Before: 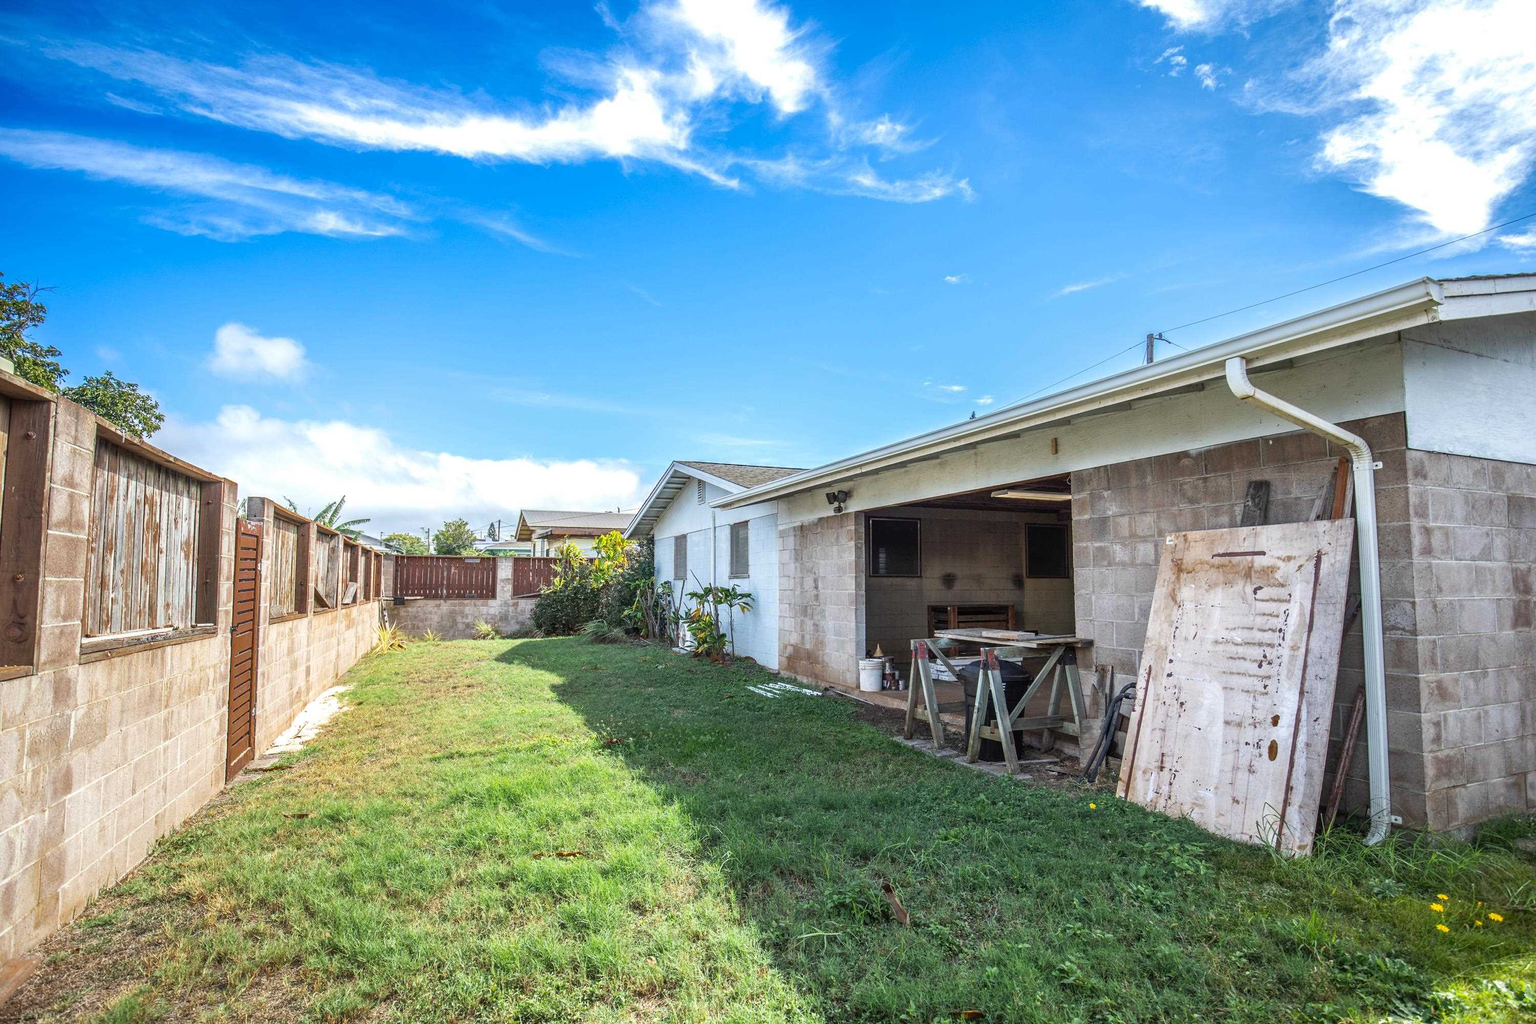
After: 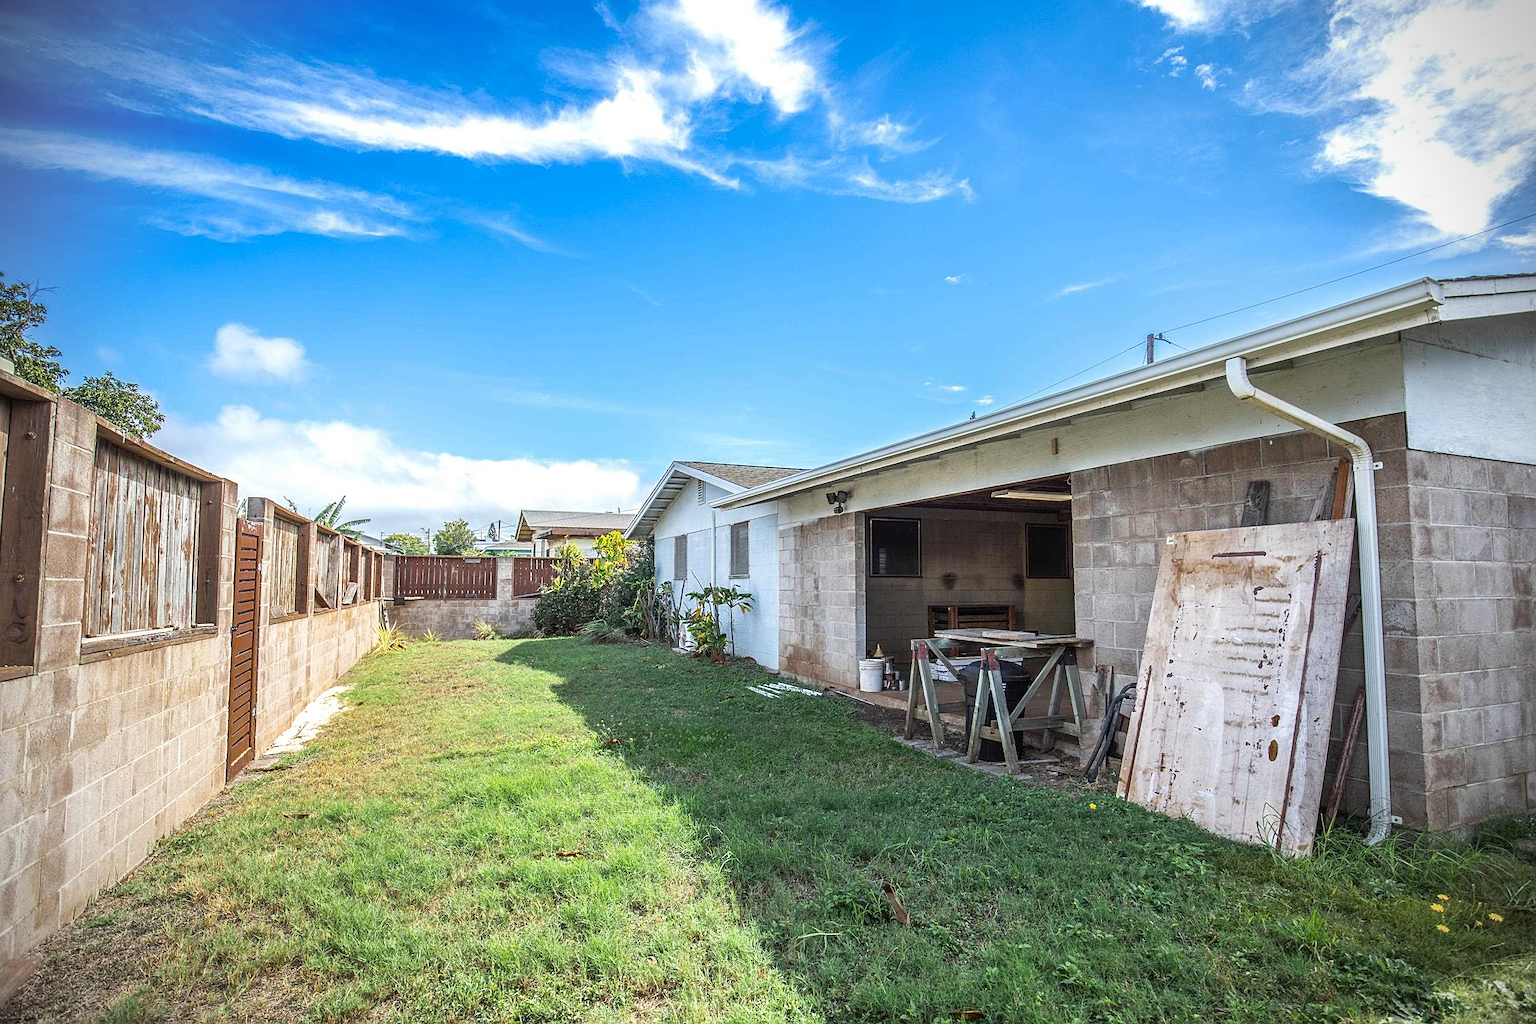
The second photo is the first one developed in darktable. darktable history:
sharpen: on, module defaults
vignetting: dithering 8-bit output, unbound false
